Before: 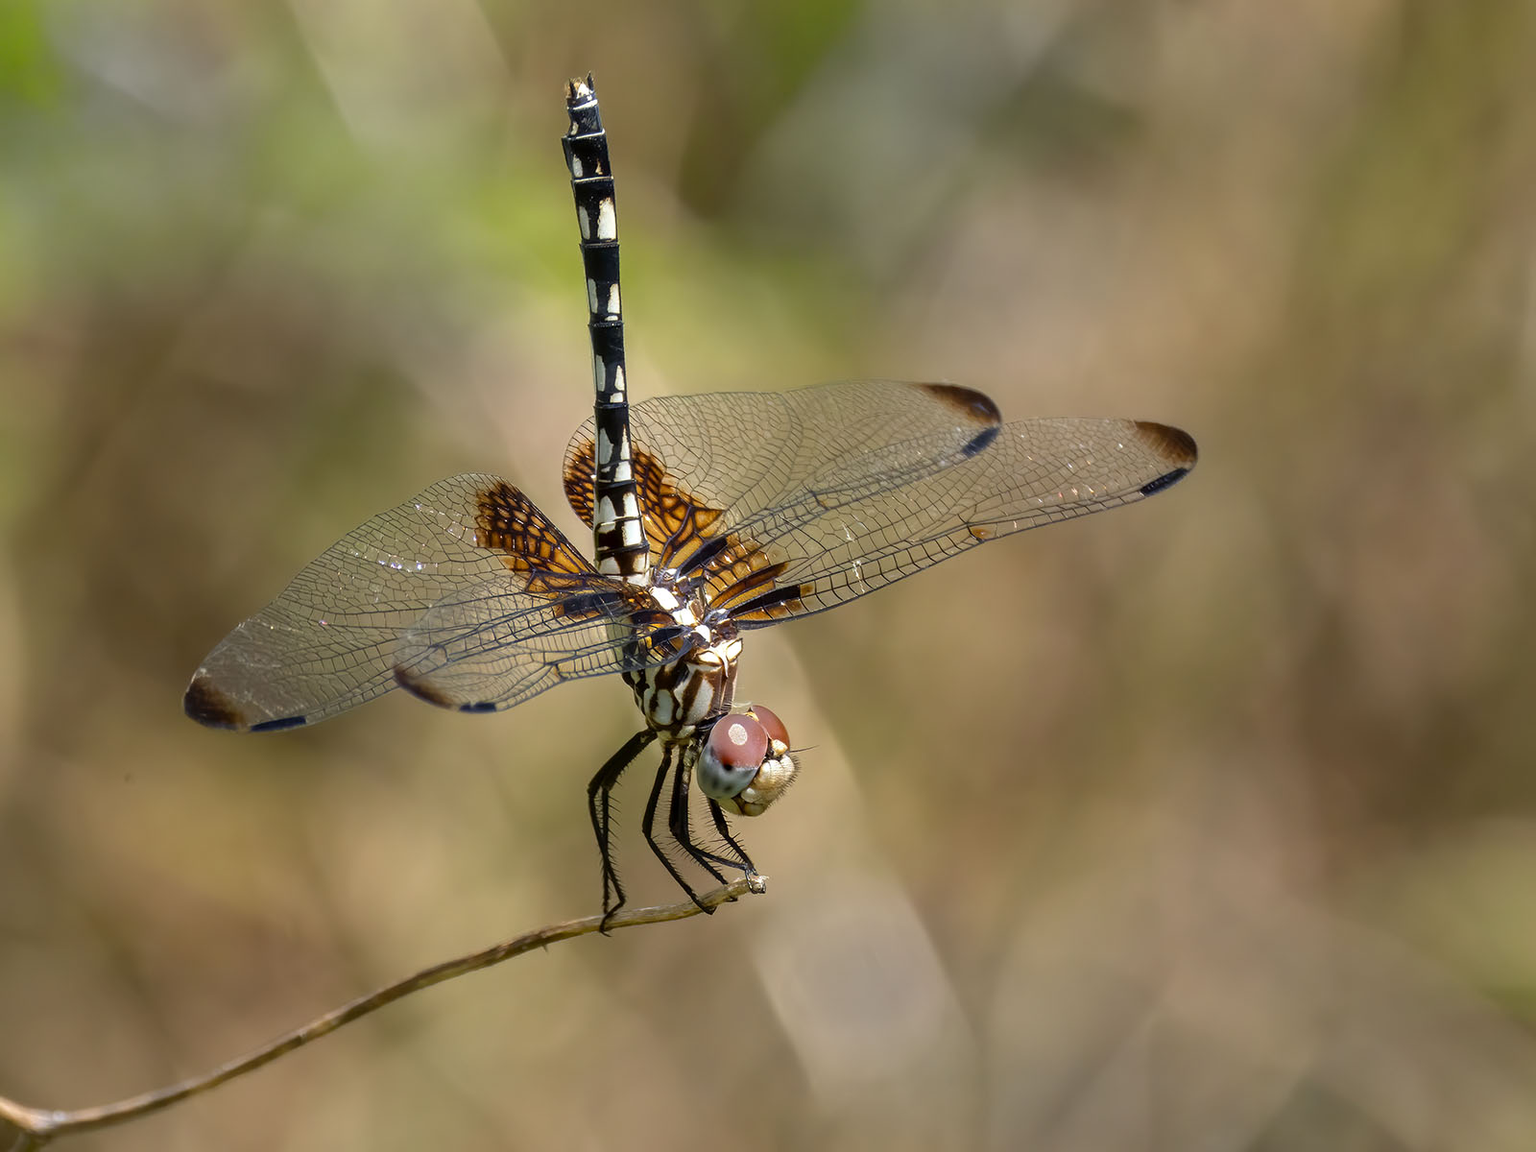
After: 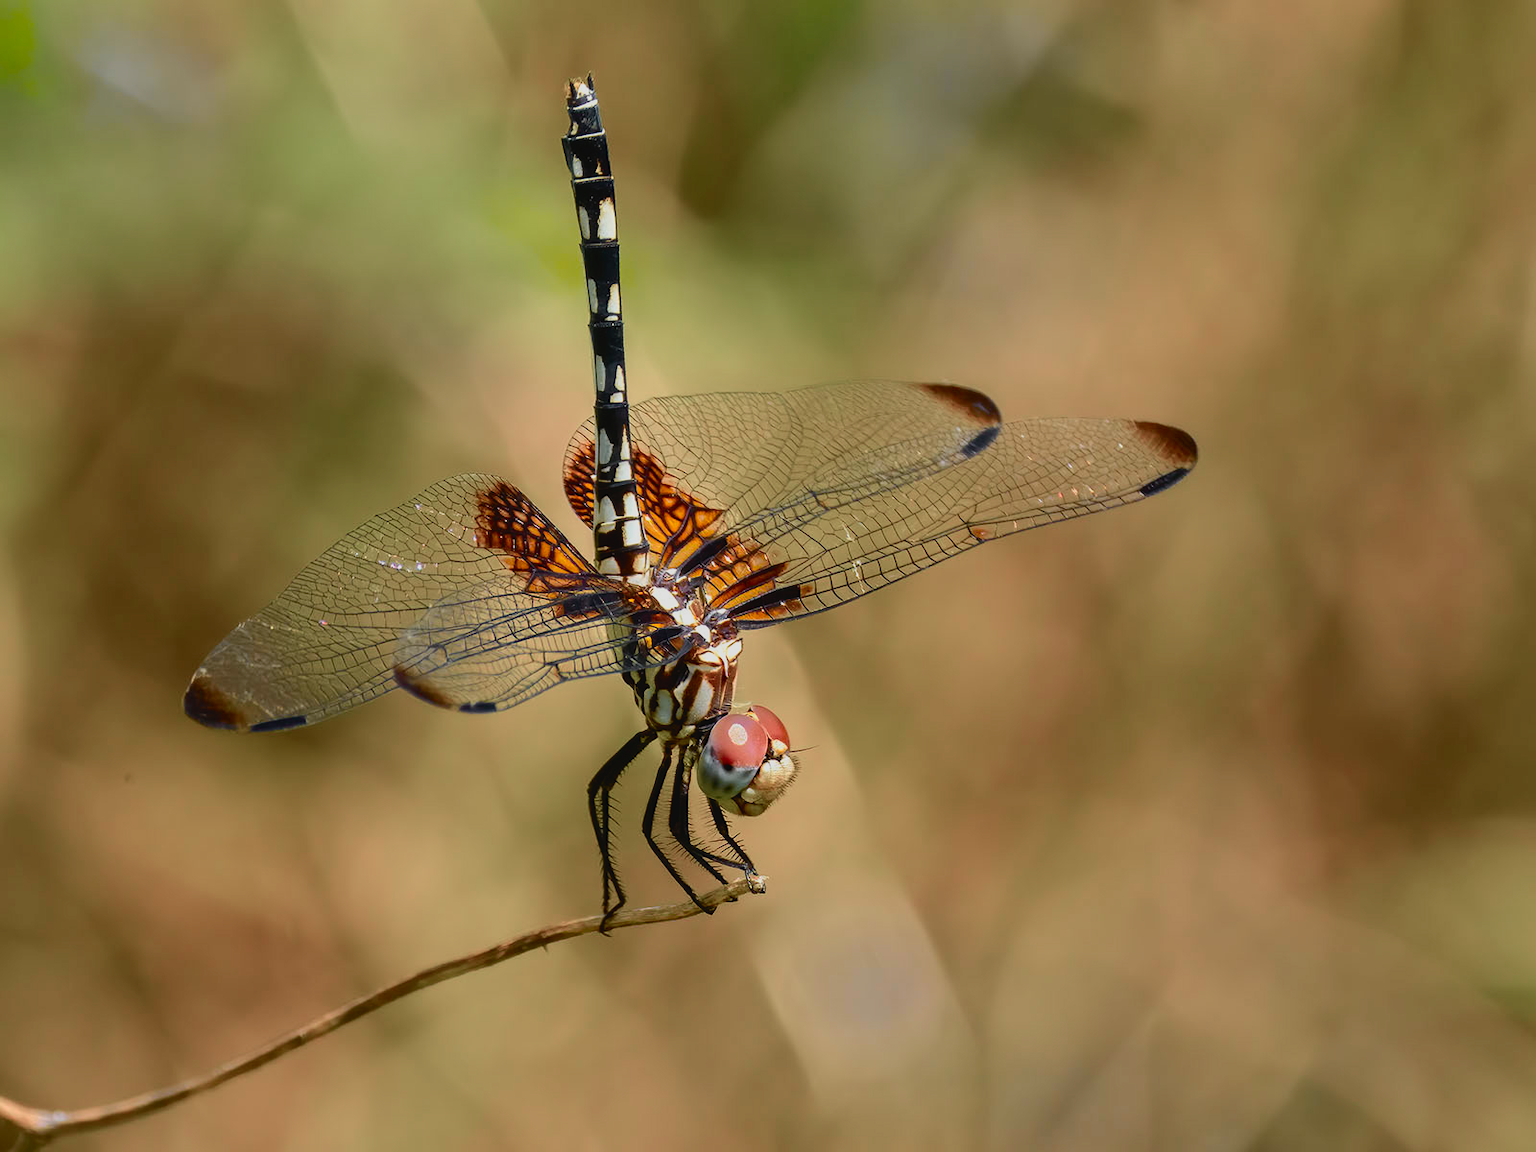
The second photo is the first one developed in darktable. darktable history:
tone curve: curves: ch0 [(0, 0.018) (0.036, 0.038) (0.15, 0.131) (0.27, 0.247) (0.528, 0.554) (0.761, 0.761) (1, 0.919)]; ch1 [(0, 0) (0.179, 0.173) (0.322, 0.32) (0.429, 0.431) (0.502, 0.5) (0.519, 0.522) (0.562, 0.588) (0.625, 0.67) (0.711, 0.745) (1, 1)]; ch2 [(0, 0) (0.29, 0.295) (0.404, 0.436) (0.497, 0.499) (0.521, 0.523) (0.561, 0.605) (0.657, 0.655) (0.712, 0.764) (1, 1)], color space Lab, independent channels, preserve colors none
contrast brightness saturation: contrast -0.08, brightness -0.04, saturation -0.11
